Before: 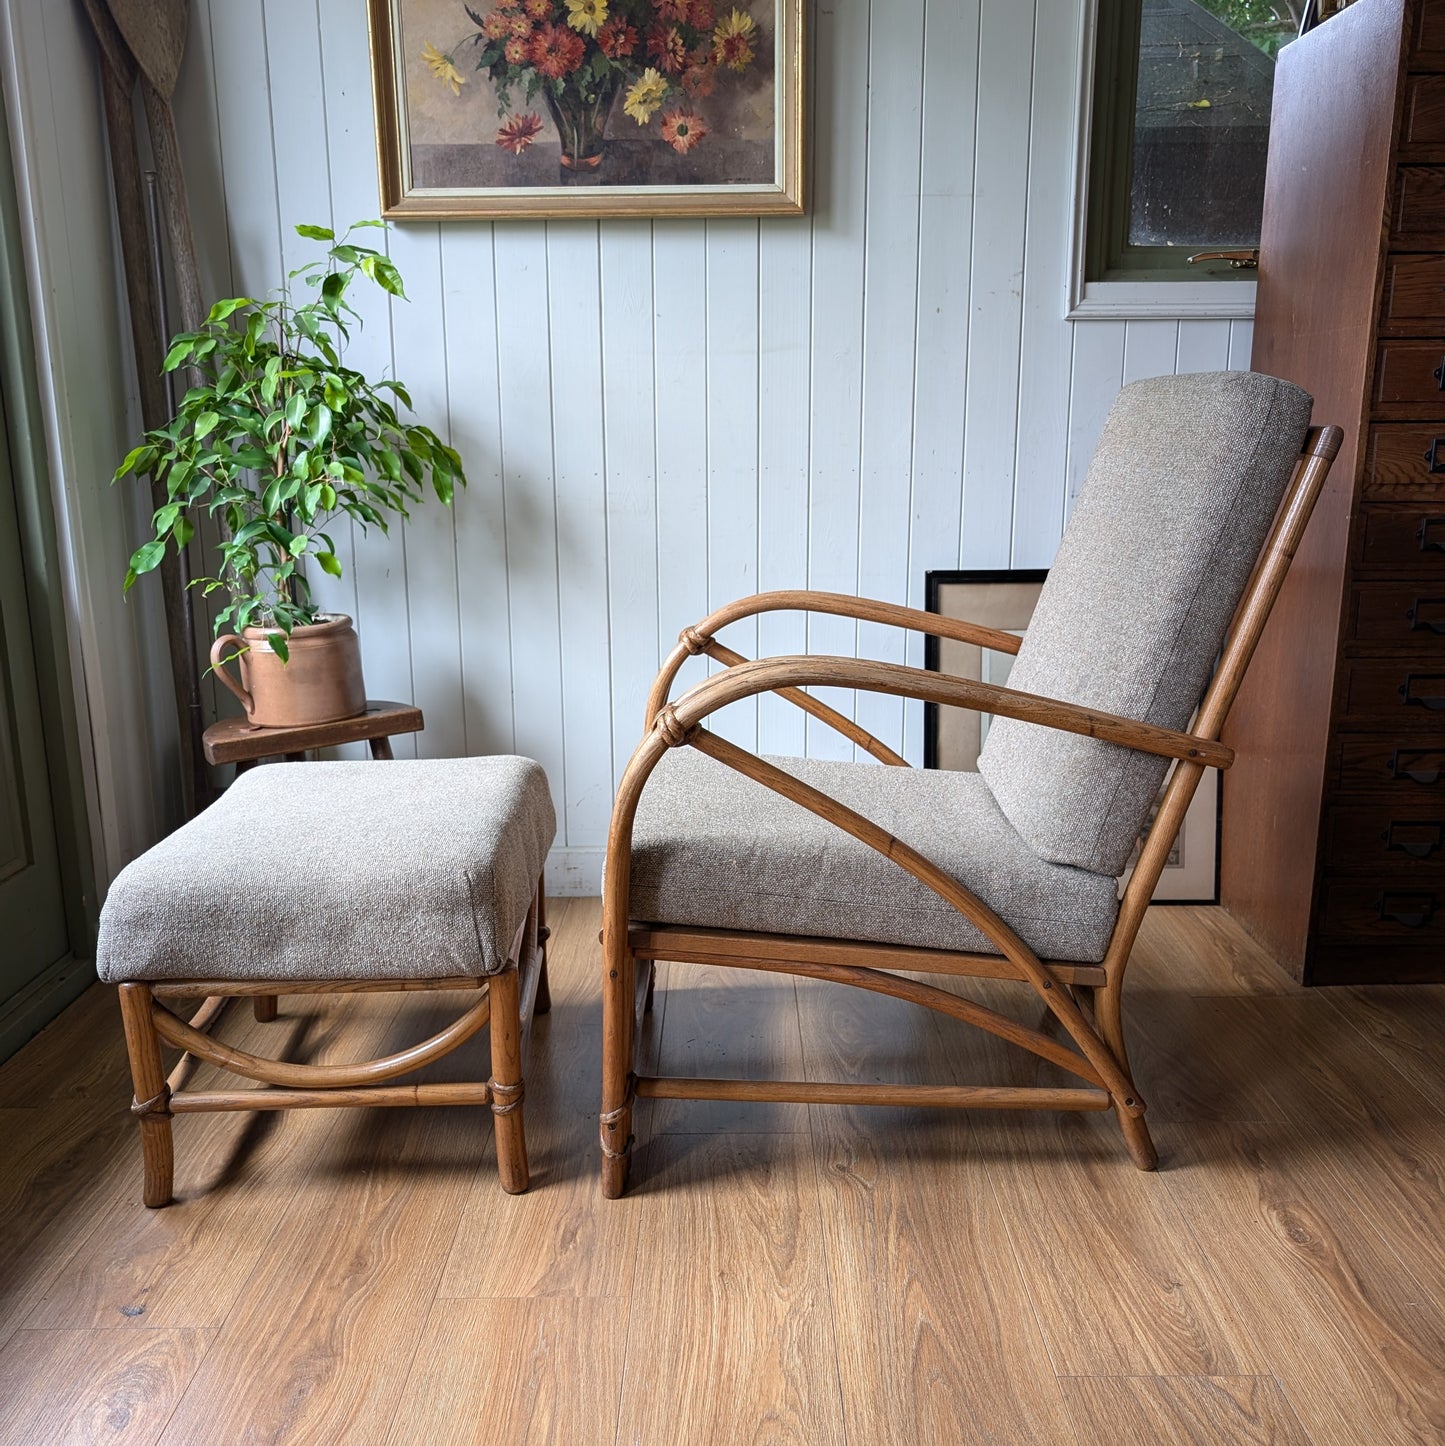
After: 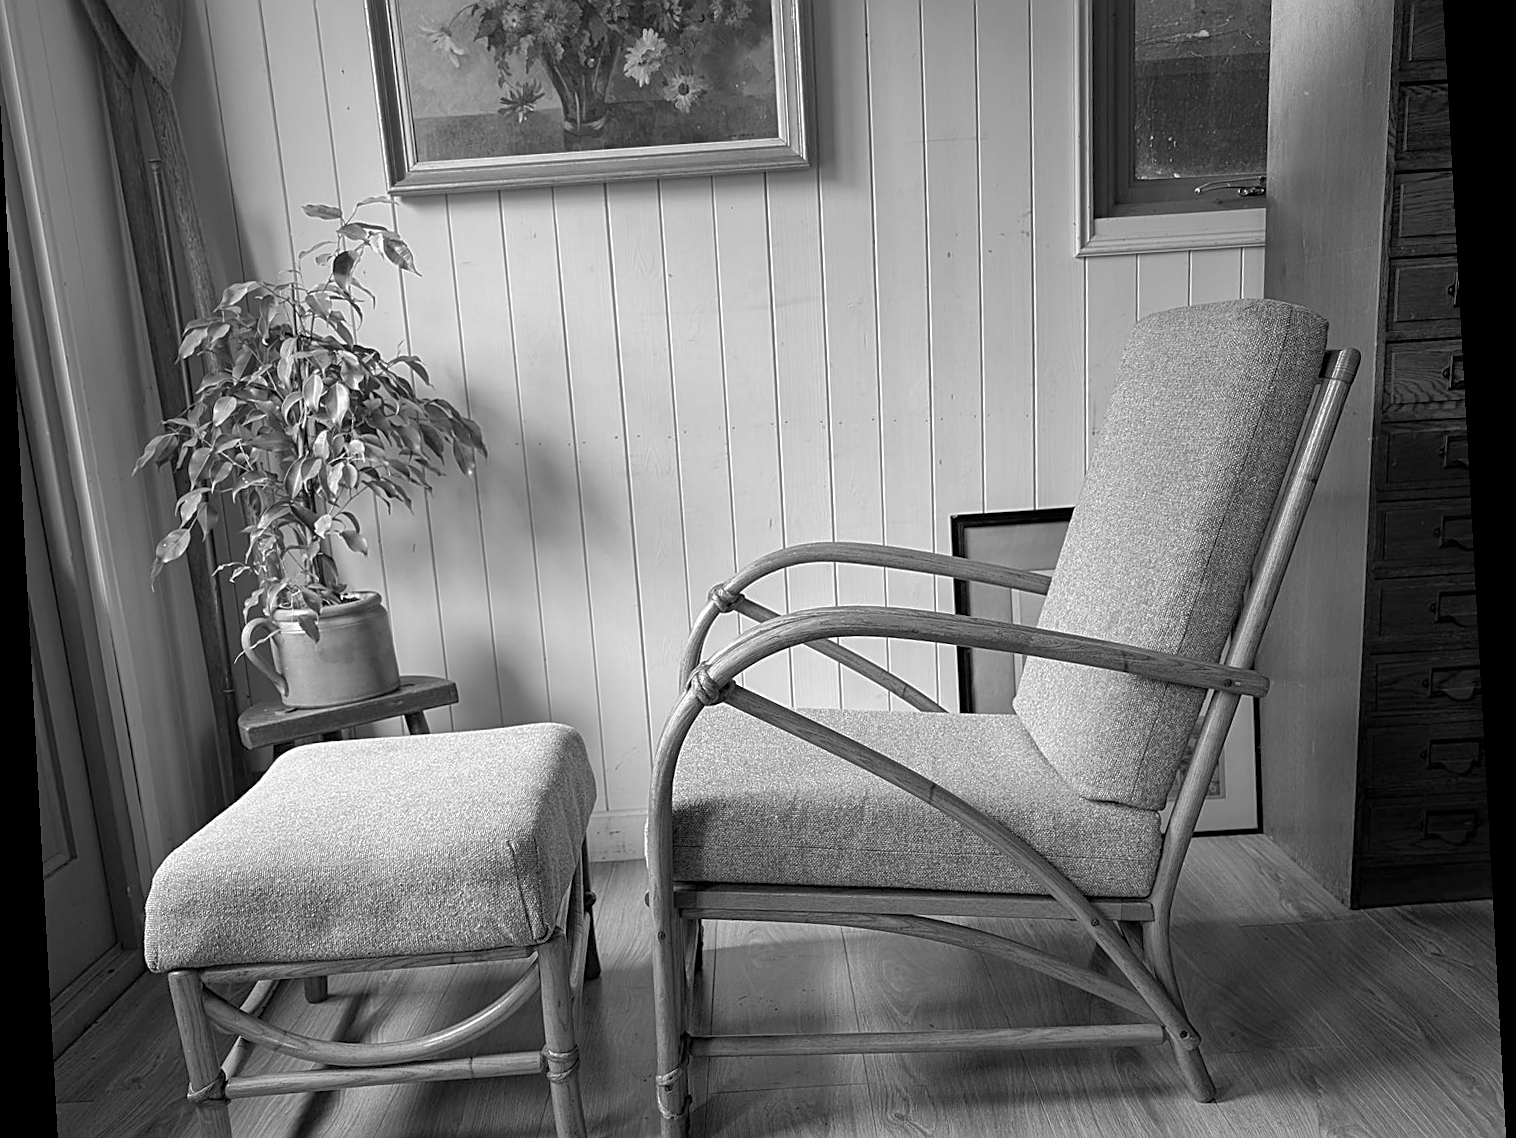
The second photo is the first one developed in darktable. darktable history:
crop: left 0.387%, top 5.469%, bottom 19.809%
rotate and perspective: rotation -3.18°, automatic cropping off
sharpen: on, module defaults
monochrome: on, module defaults
shadows and highlights: on, module defaults
tone equalizer: on, module defaults
